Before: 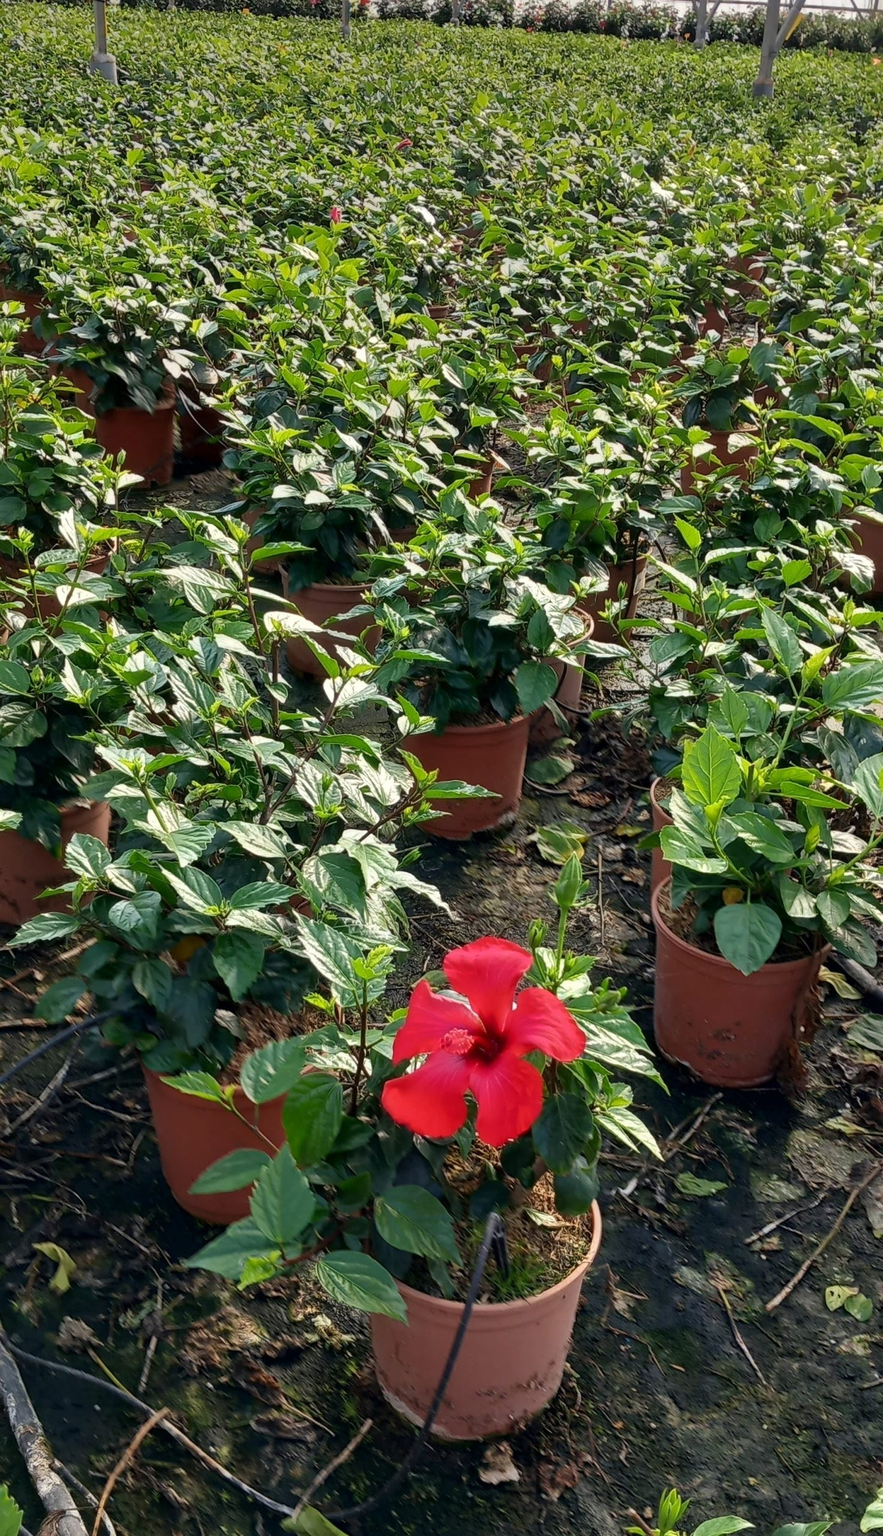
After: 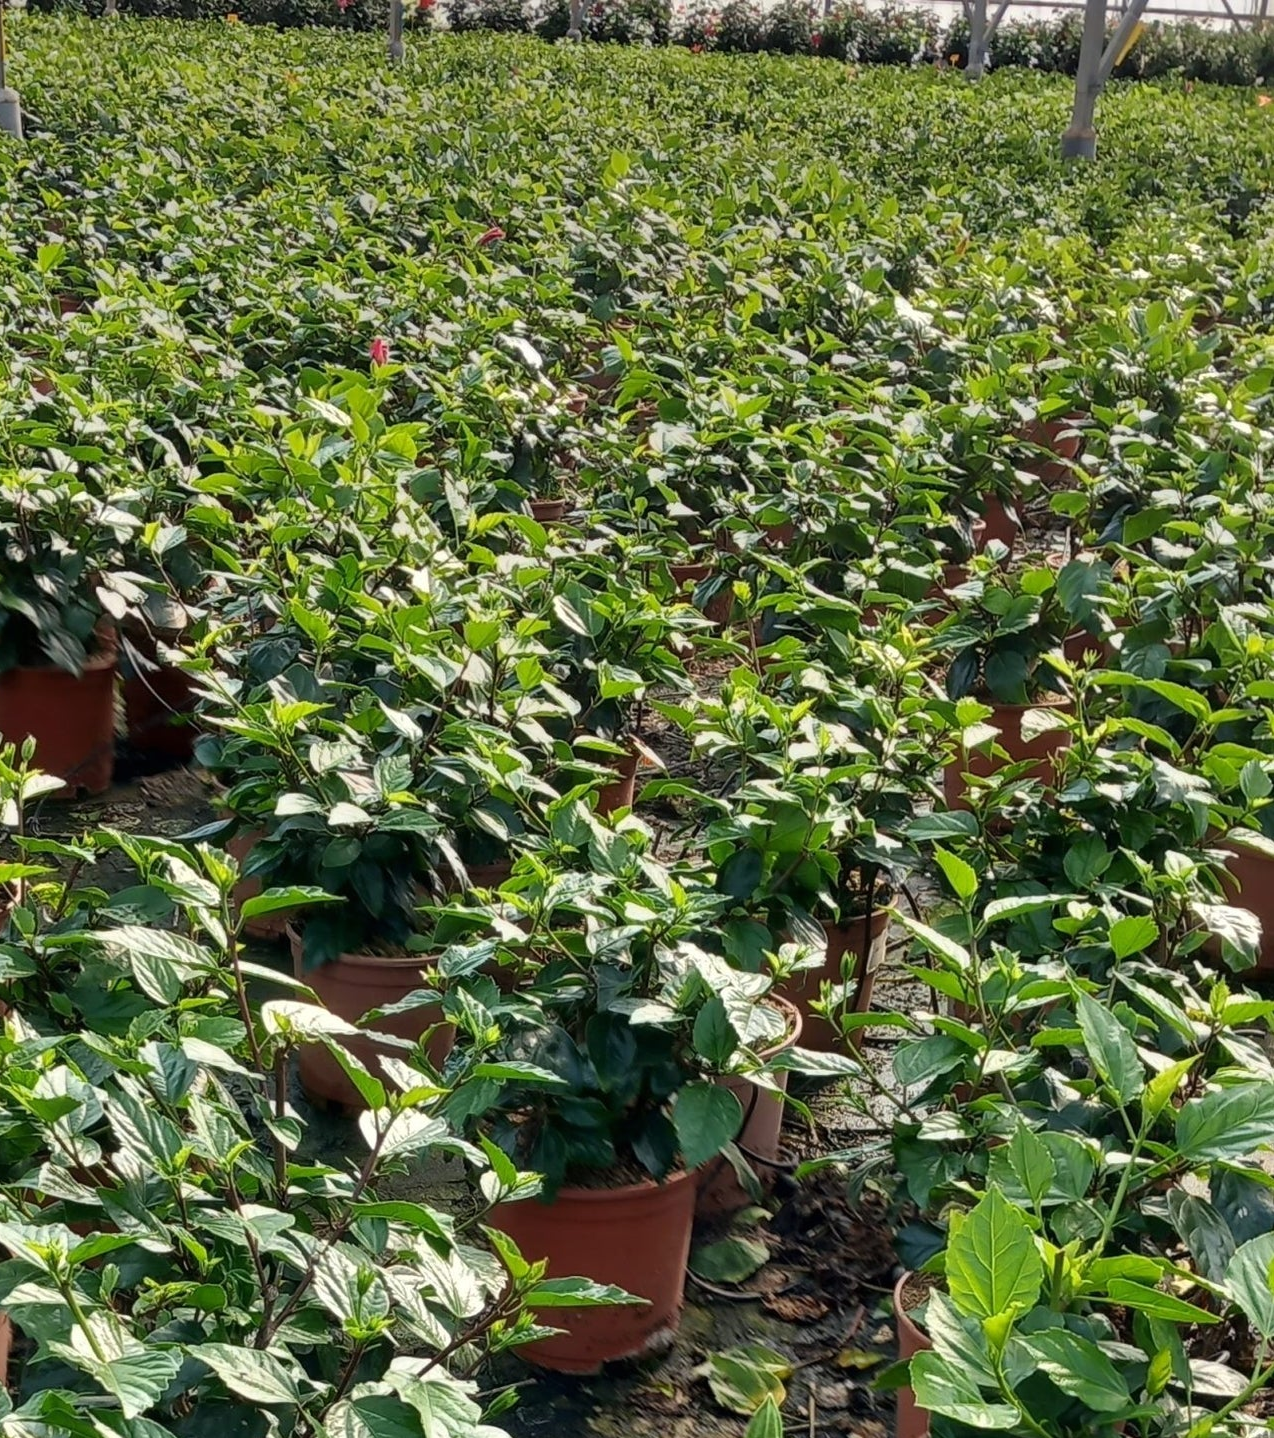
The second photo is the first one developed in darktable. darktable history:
exposure: black level correction 0, compensate exposure bias true, compensate highlight preservation false
crop and rotate: left 11.812%, bottom 42.776%
